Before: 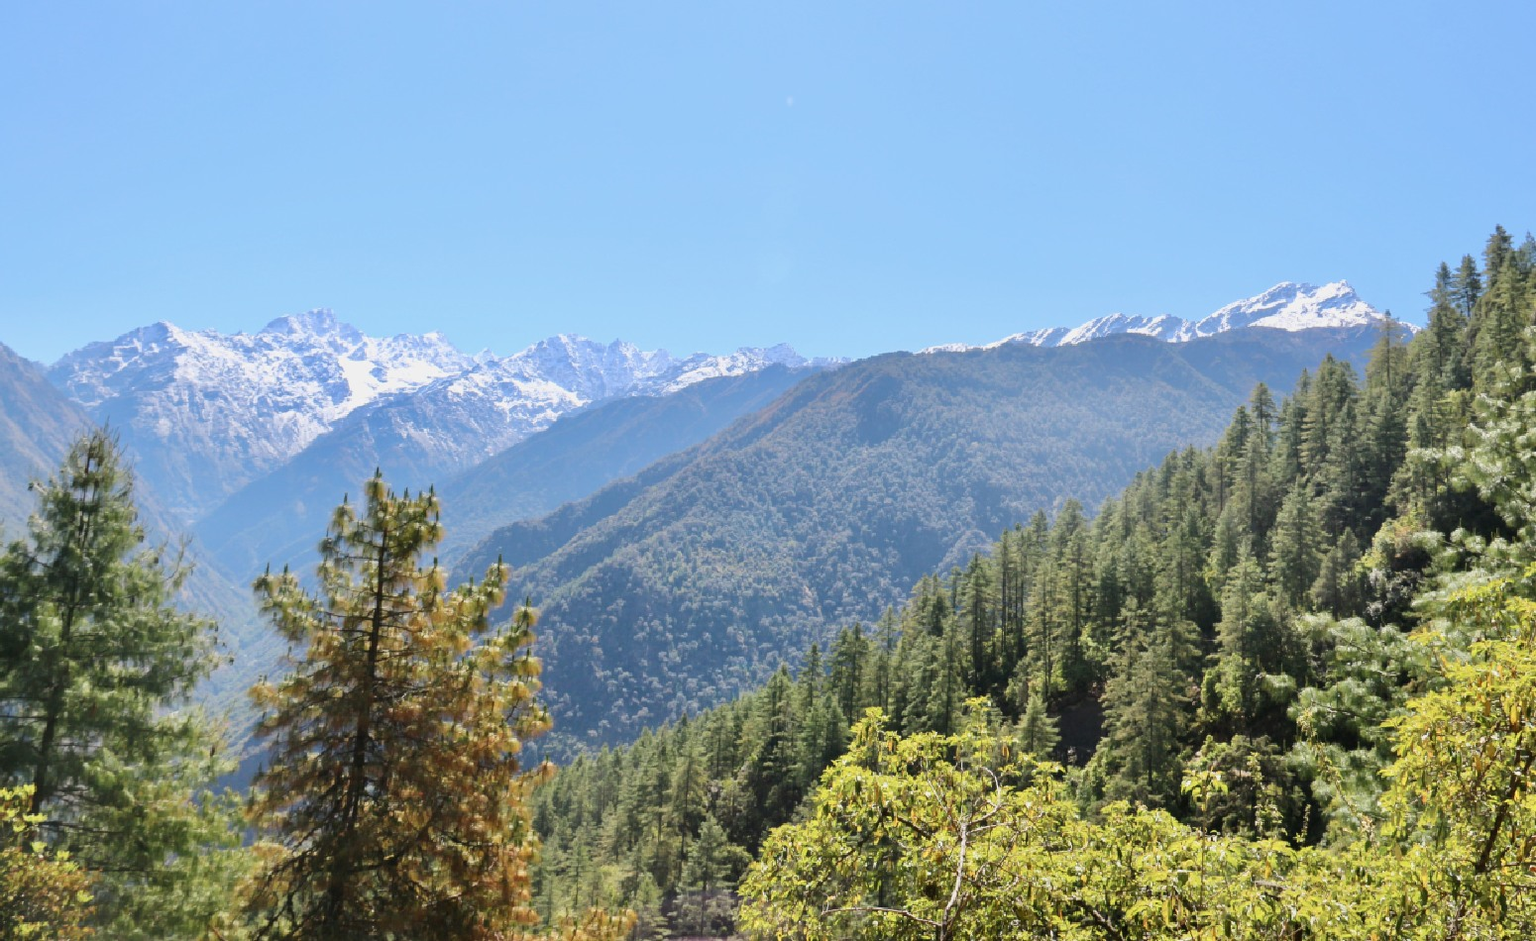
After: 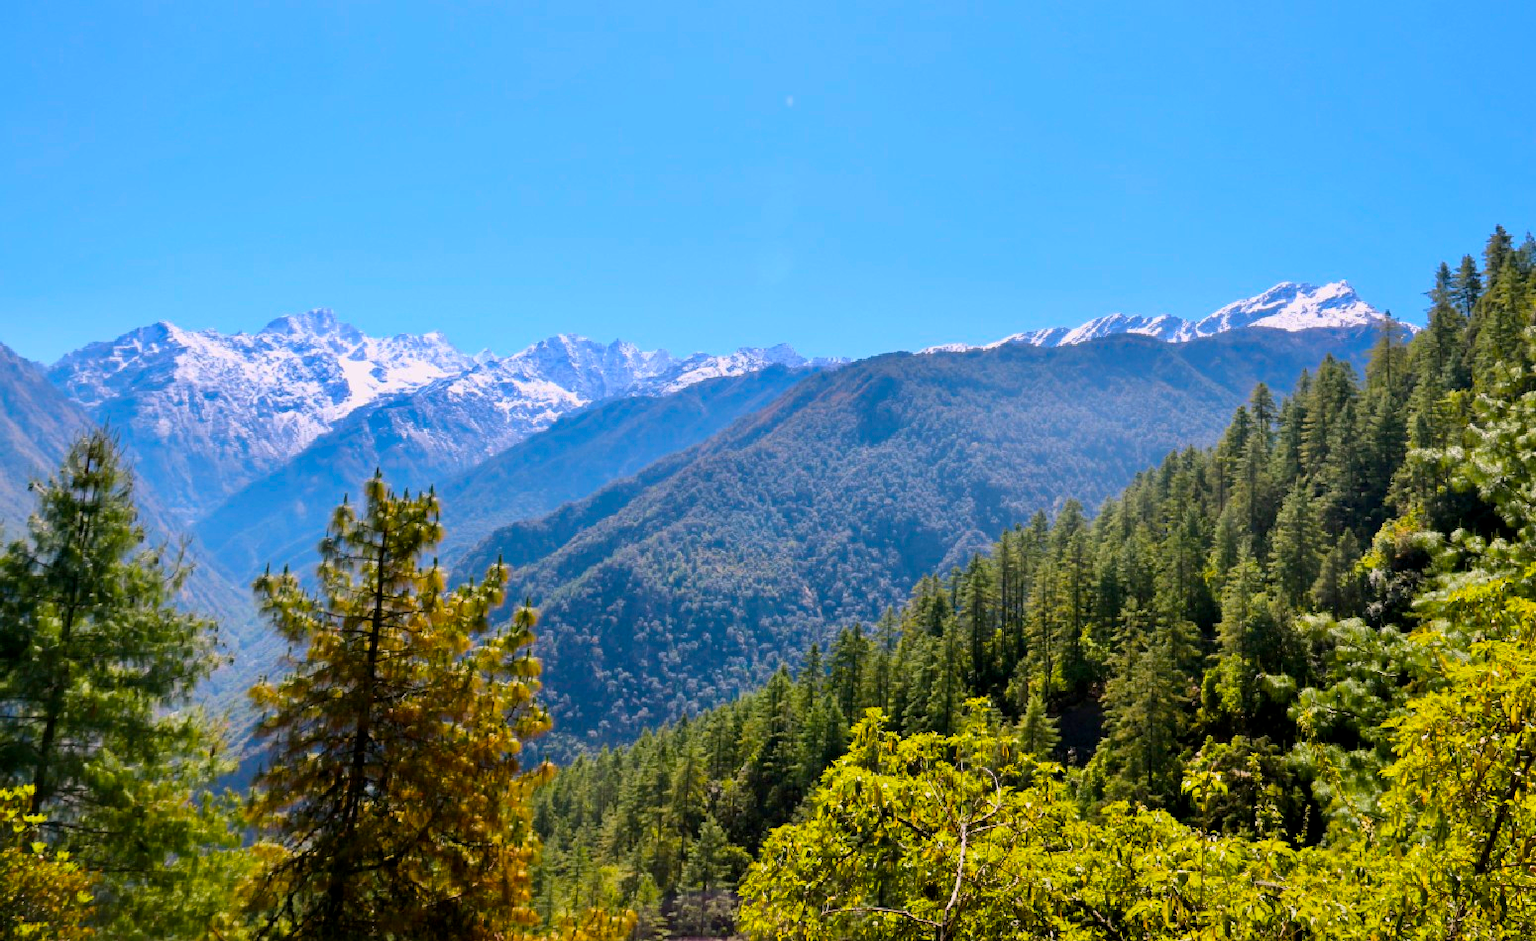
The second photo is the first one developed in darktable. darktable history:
exposure: black level correction 0.011, exposure -0.477 EV, compensate highlight preservation false
color balance rgb: highlights gain › chroma 1.532%, highlights gain › hue 307.42°, linear chroma grading › global chroma 9.659%, perceptual saturation grading › global saturation 25.471%, perceptual brilliance grading › global brilliance 15.327%, perceptual brilliance grading › shadows -34.546%, global vibrance 44.451%
